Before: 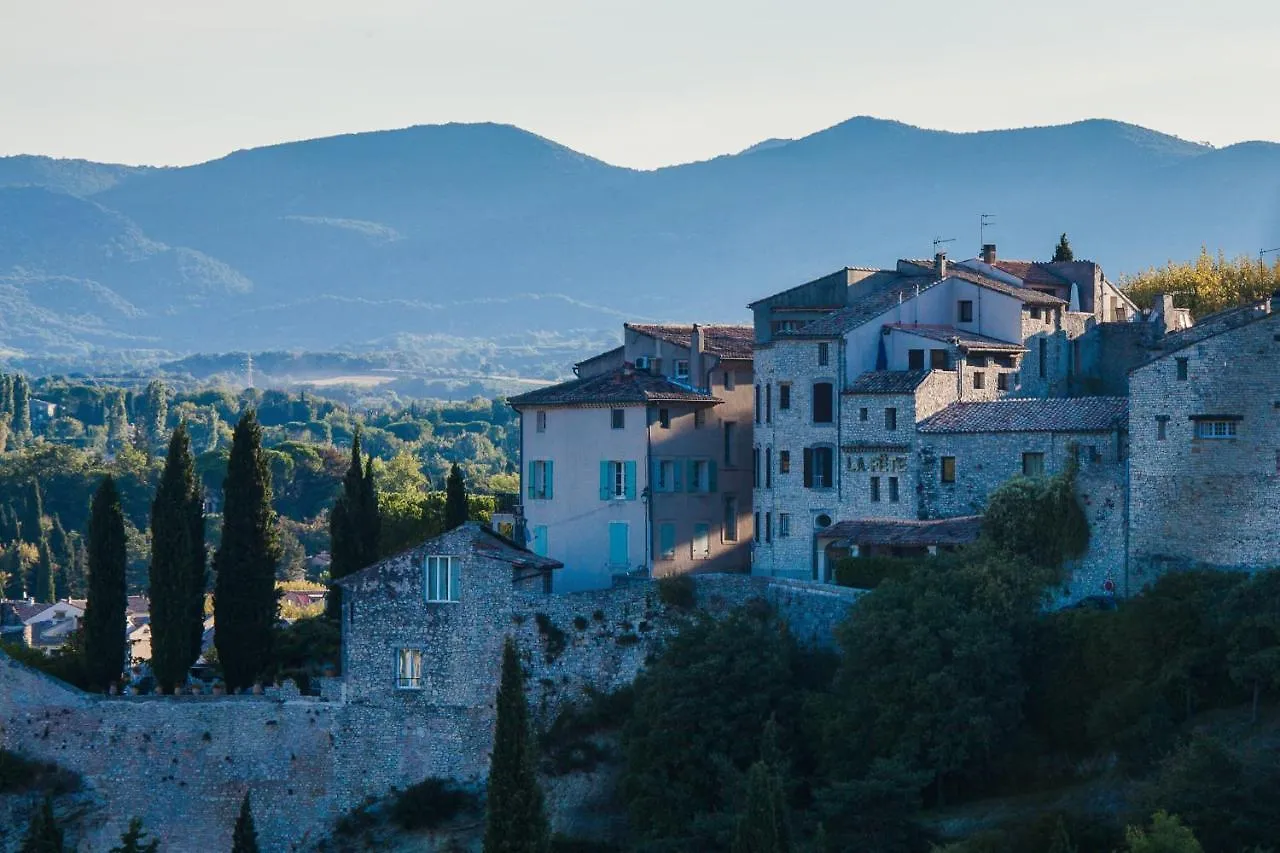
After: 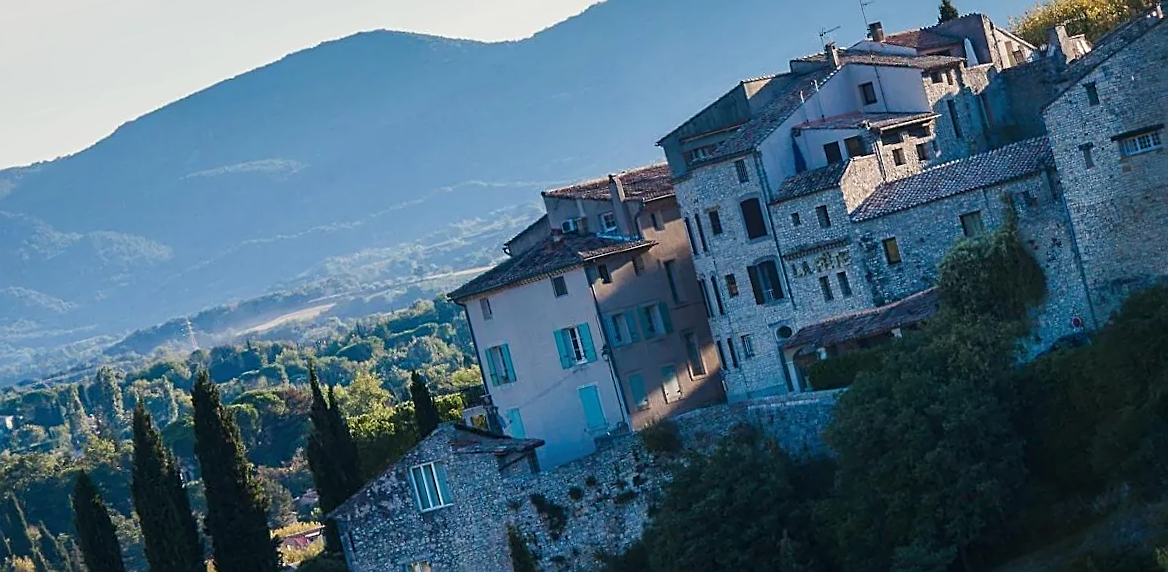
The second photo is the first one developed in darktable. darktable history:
rotate and perspective: rotation -14.8°, crop left 0.1, crop right 0.903, crop top 0.25, crop bottom 0.748
sharpen: on, module defaults
